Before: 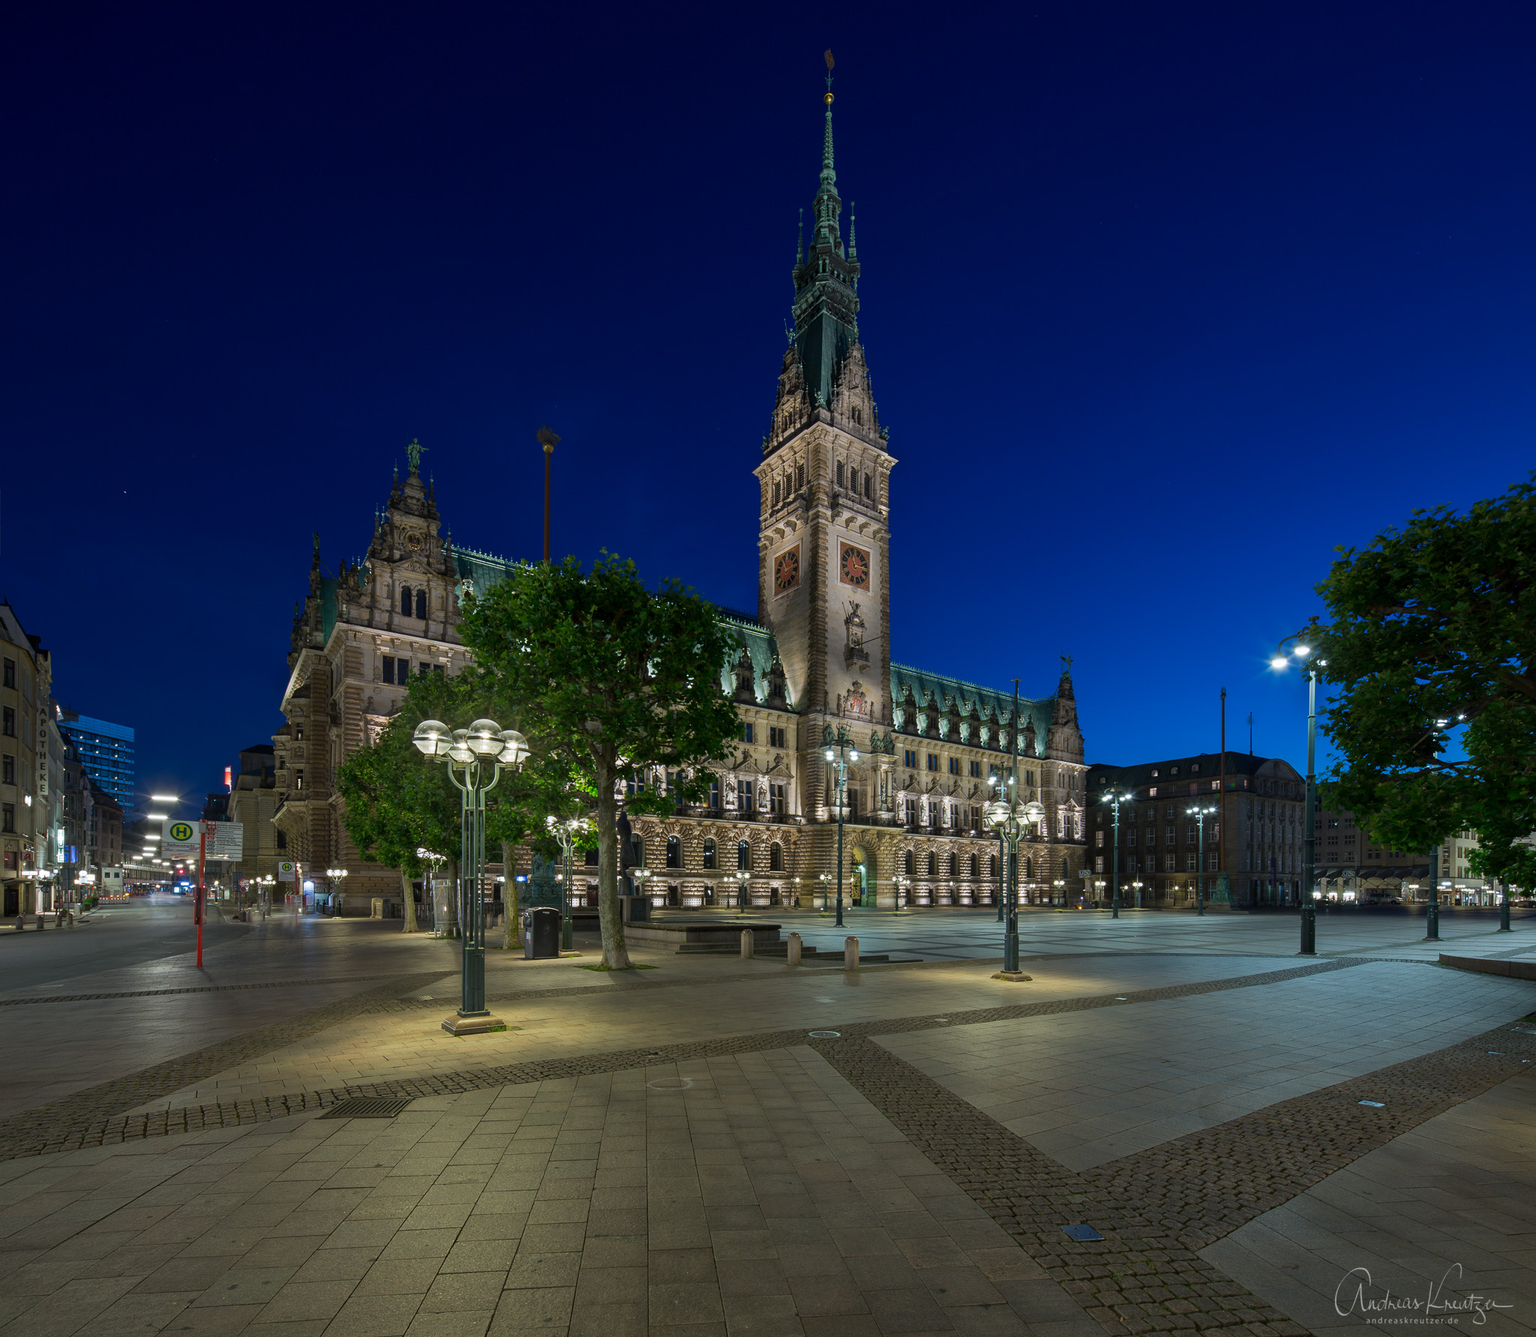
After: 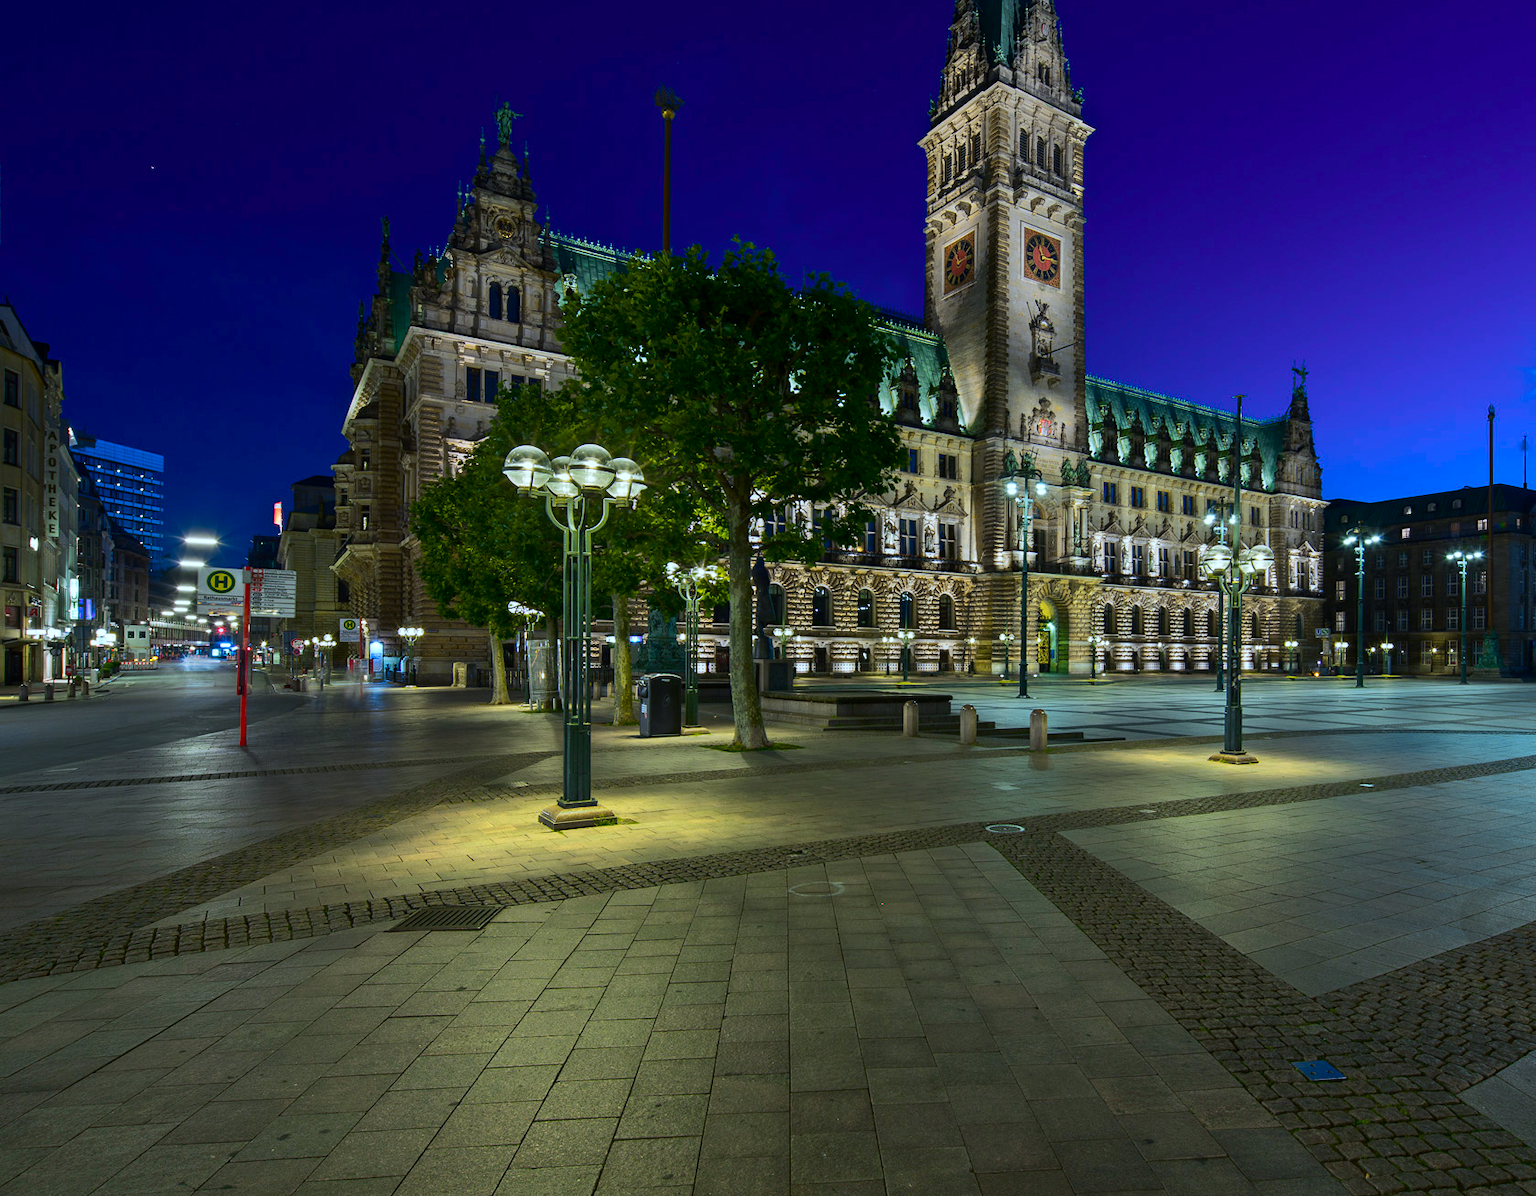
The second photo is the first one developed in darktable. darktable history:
color zones: curves: ch0 [(0.099, 0.624) (0.257, 0.596) (0.384, 0.376) (0.529, 0.492) (0.697, 0.564) (0.768, 0.532) (0.908, 0.644)]; ch1 [(0.112, 0.564) (0.254, 0.612) (0.432, 0.676) (0.592, 0.456) (0.743, 0.684) (0.888, 0.536)]; ch2 [(0.25, 0.5) (0.469, 0.36) (0.75, 0.5)]
white balance: red 0.925, blue 1.046
crop: top 26.531%, right 17.959%
tone curve: curves: ch0 [(0, 0) (0.126, 0.086) (0.338, 0.327) (0.494, 0.55) (0.703, 0.762) (1, 1)]; ch1 [(0, 0) (0.346, 0.324) (0.45, 0.431) (0.5, 0.5) (0.522, 0.517) (0.55, 0.578) (1, 1)]; ch2 [(0, 0) (0.44, 0.424) (0.501, 0.499) (0.554, 0.563) (0.622, 0.667) (0.707, 0.746) (1, 1)], color space Lab, independent channels, preserve colors none
